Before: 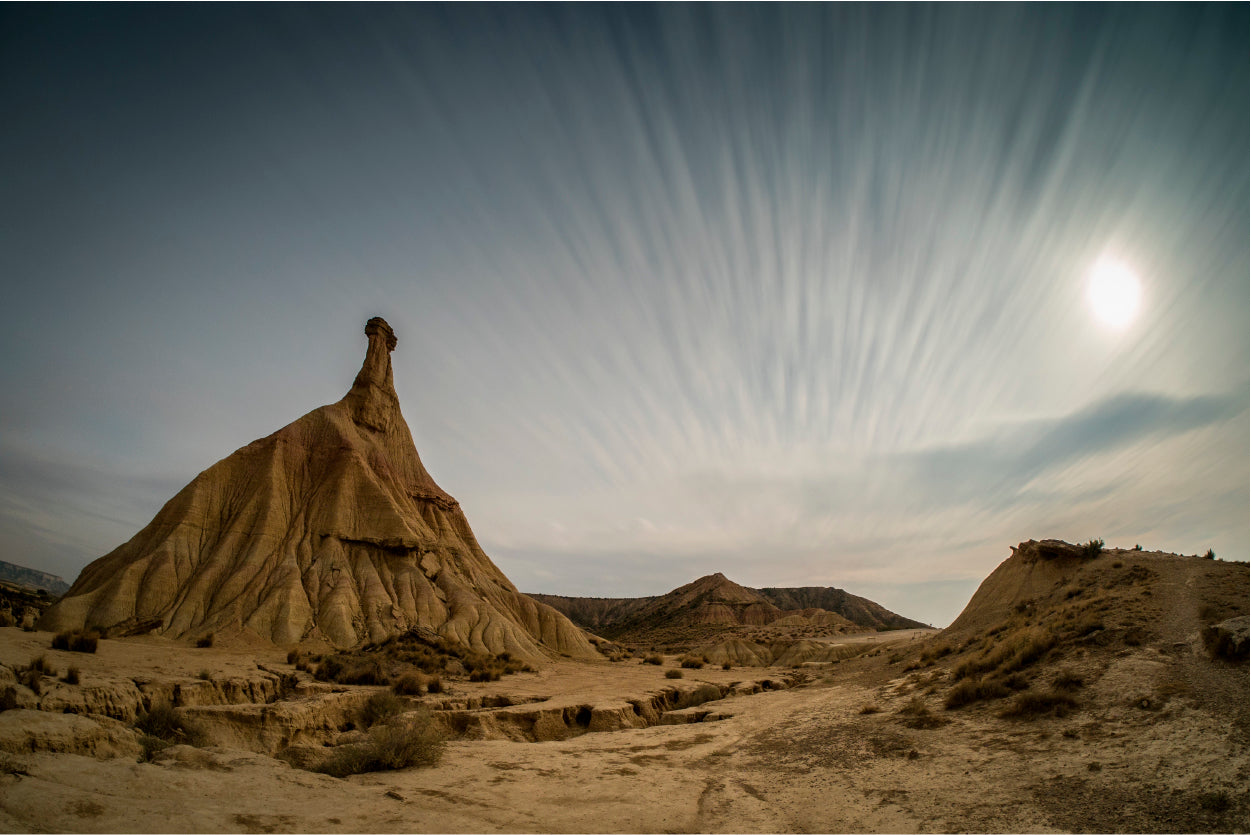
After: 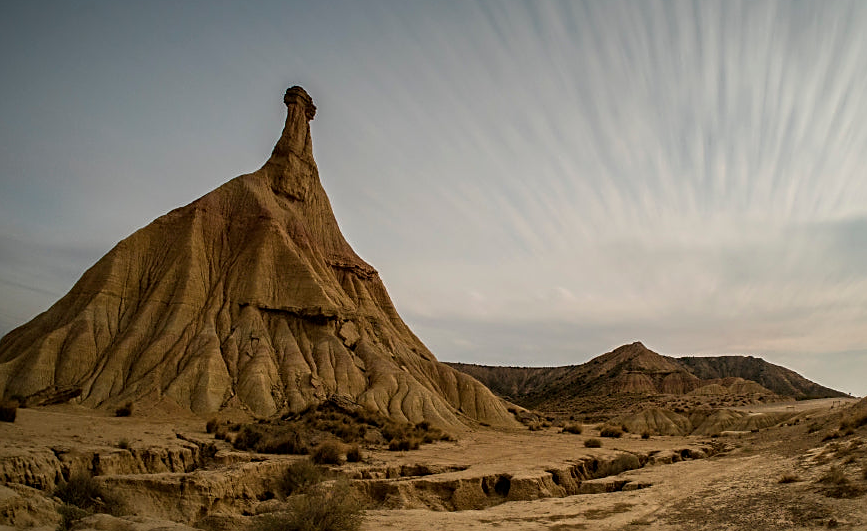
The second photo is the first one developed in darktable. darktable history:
sharpen: on, module defaults
crop: left 6.488%, top 27.668%, right 24.183%, bottom 8.656%
